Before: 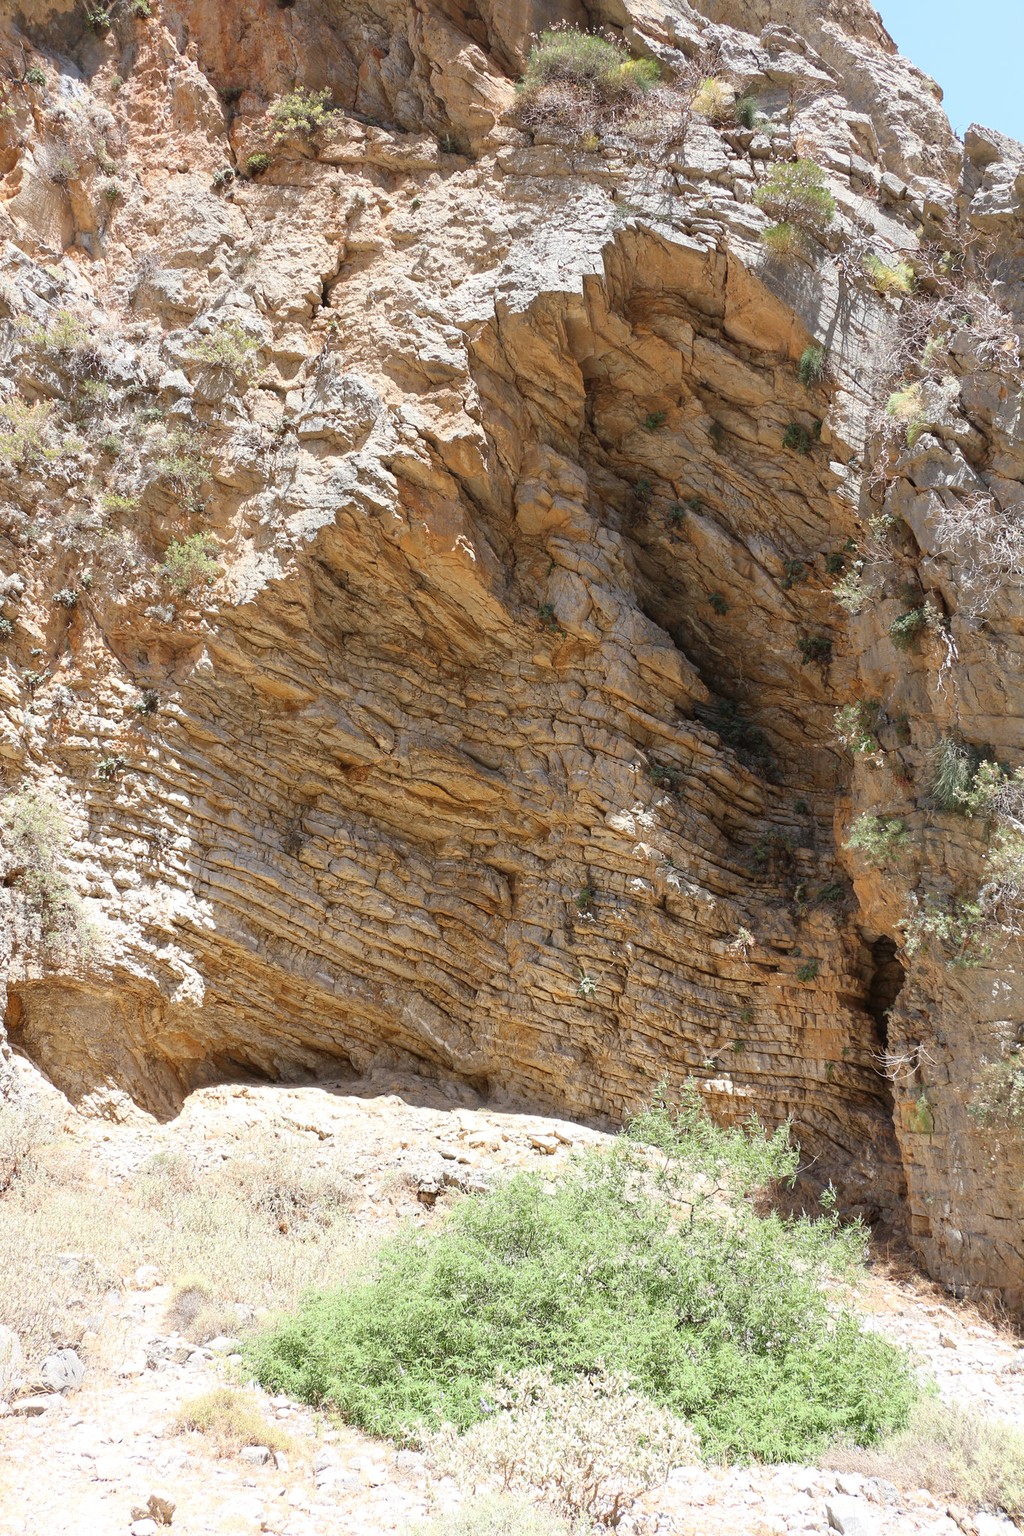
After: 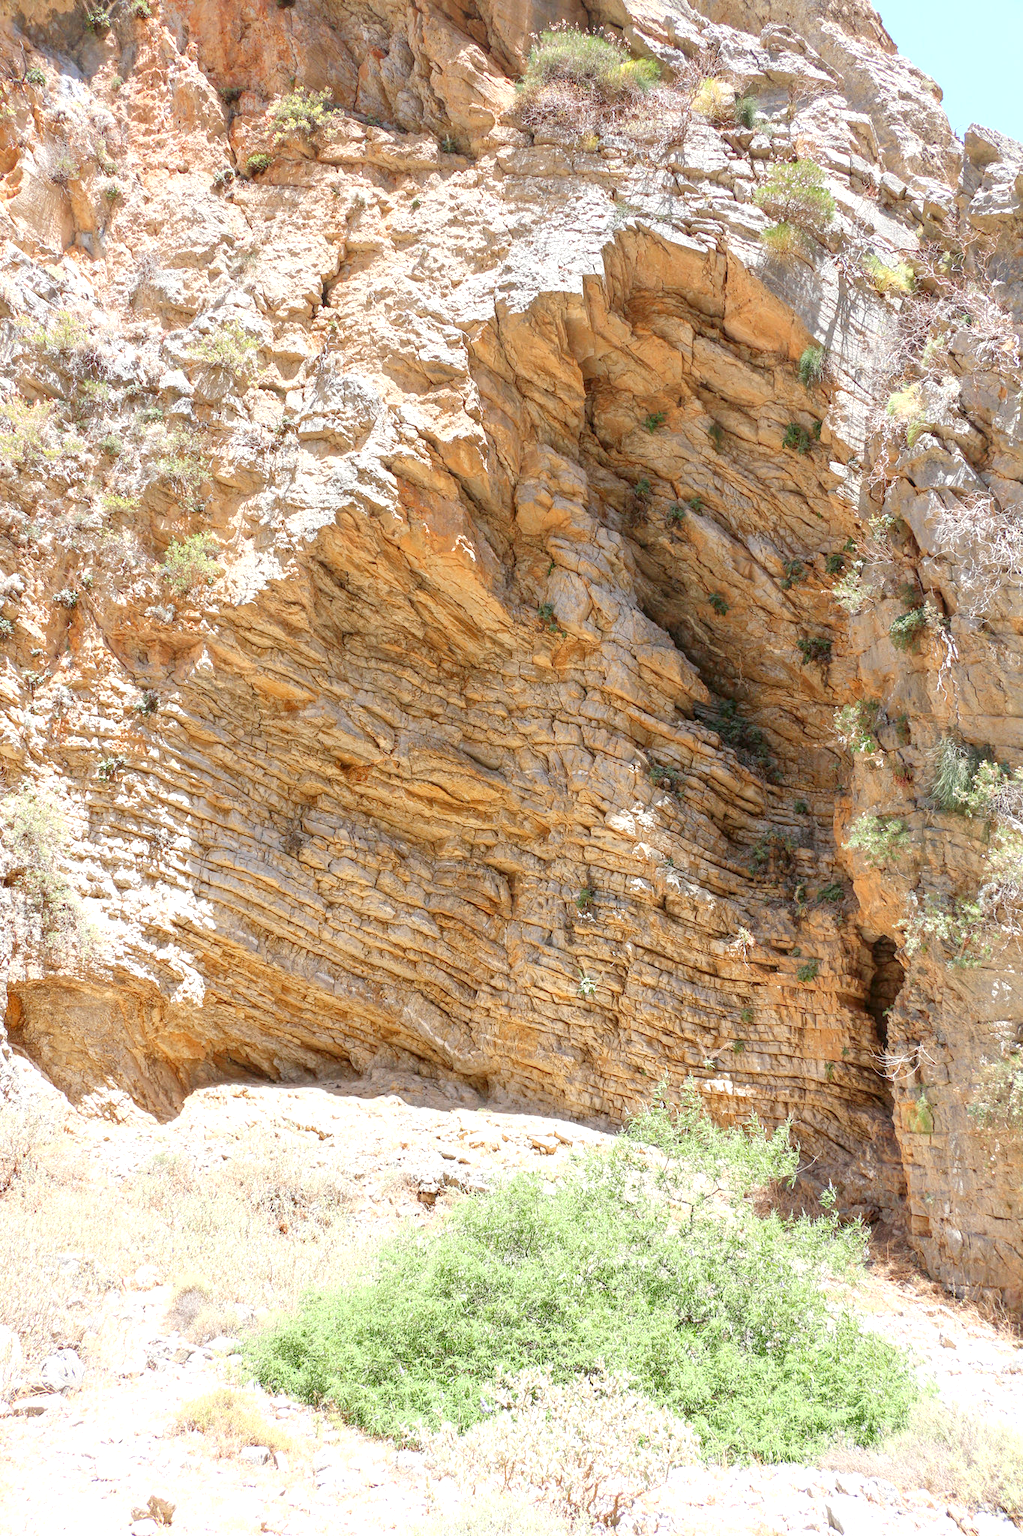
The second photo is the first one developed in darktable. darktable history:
levels: levels [0, 0.397, 0.955]
local contrast: detail 130%
